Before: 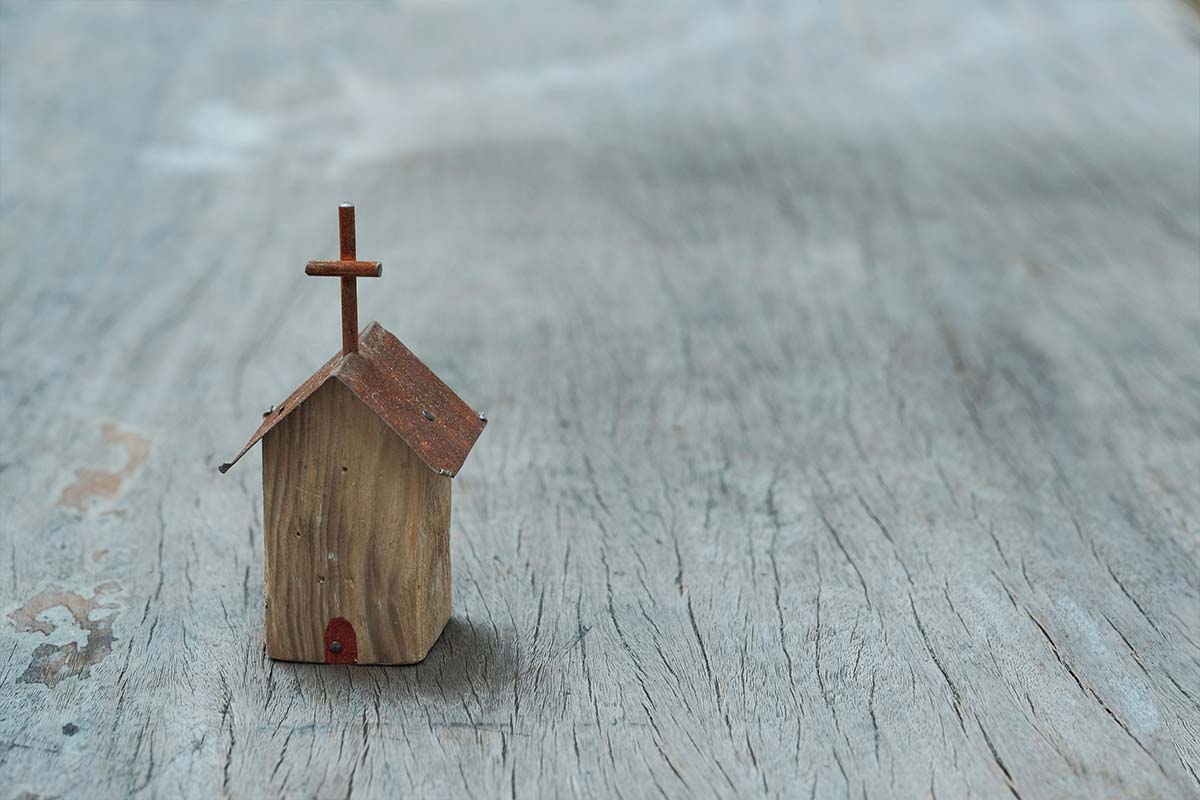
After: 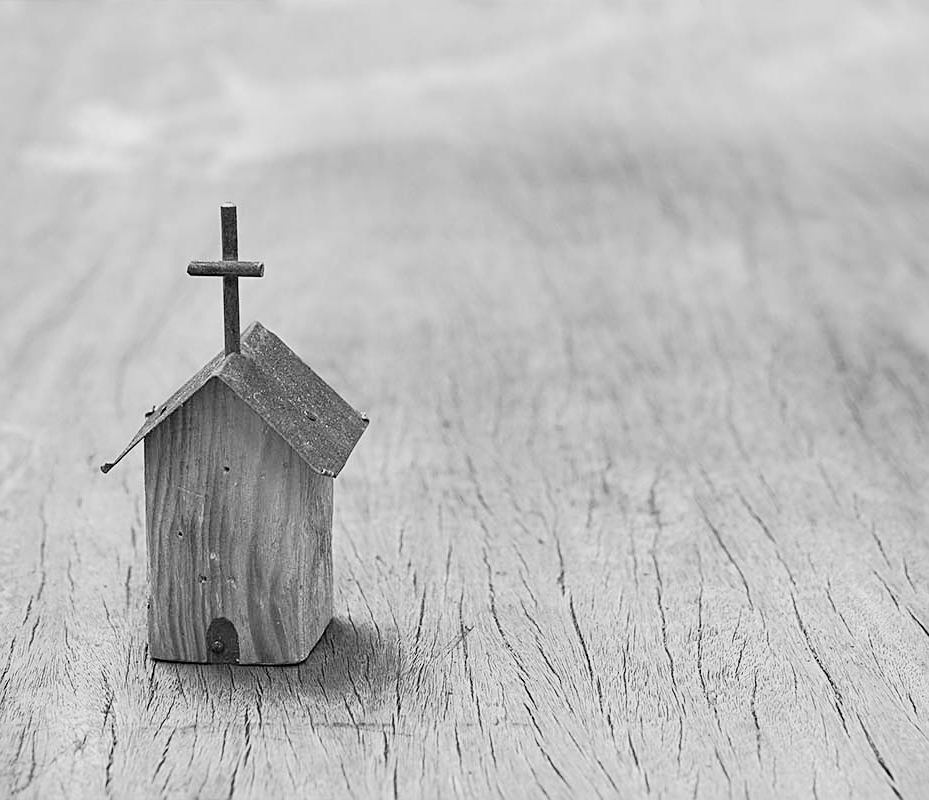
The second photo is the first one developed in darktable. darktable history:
sharpen: on, module defaults
monochrome: a -71.75, b 75.82
tone curve: curves: ch0 [(0, 0) (0.55, 0.716) (0.841, 0.969)]
crop: left 9.88%, right 12.664%
